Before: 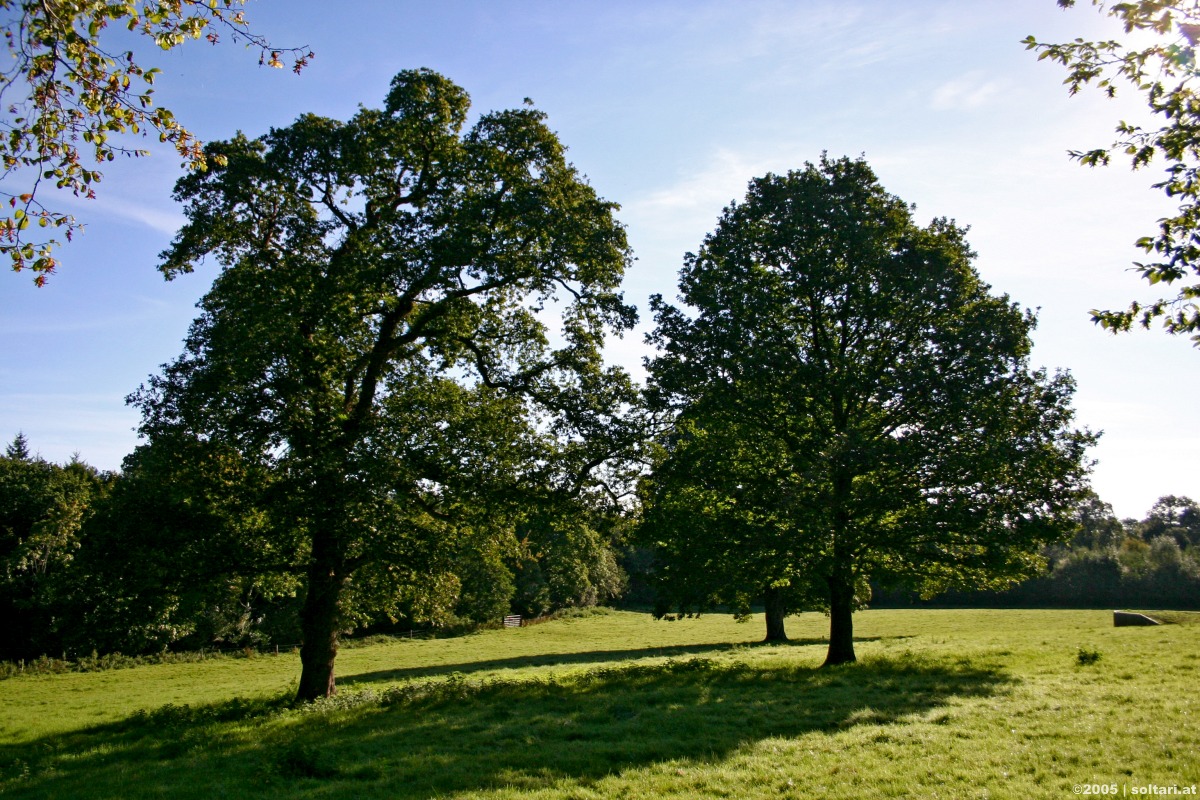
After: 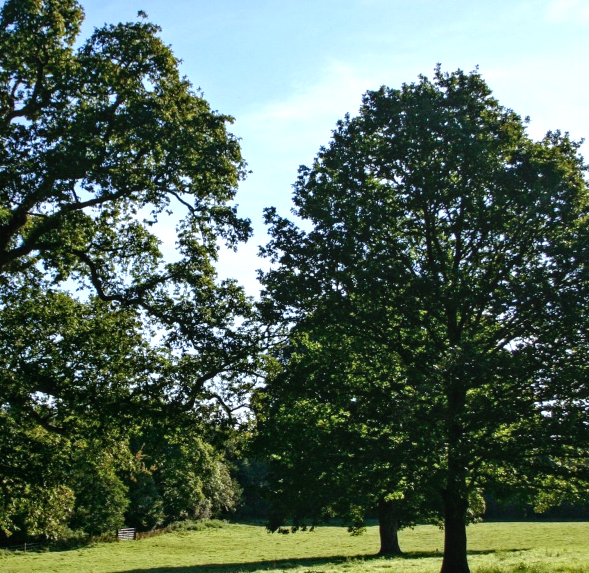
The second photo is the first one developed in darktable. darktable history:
tone equalizer: -8 EV -0.407 EV, -7 EV -0.389 EV, -6 EV -0.341 EV, -5 EV -0.233 EV, -3 EV 0.233 EV, -2 EV 0.335 EV, -1 EV 0.376 EV, +0 EV 0.446 EV
local contrast: detail 117%
color calibration: illuminant custom, x 0.368, y 0.373, temperature 4350.08 K, saturation algorithm version 1 (2020)
crop: left 32.225%, top 10.937%, right 18.638%, bottom 17.342%
